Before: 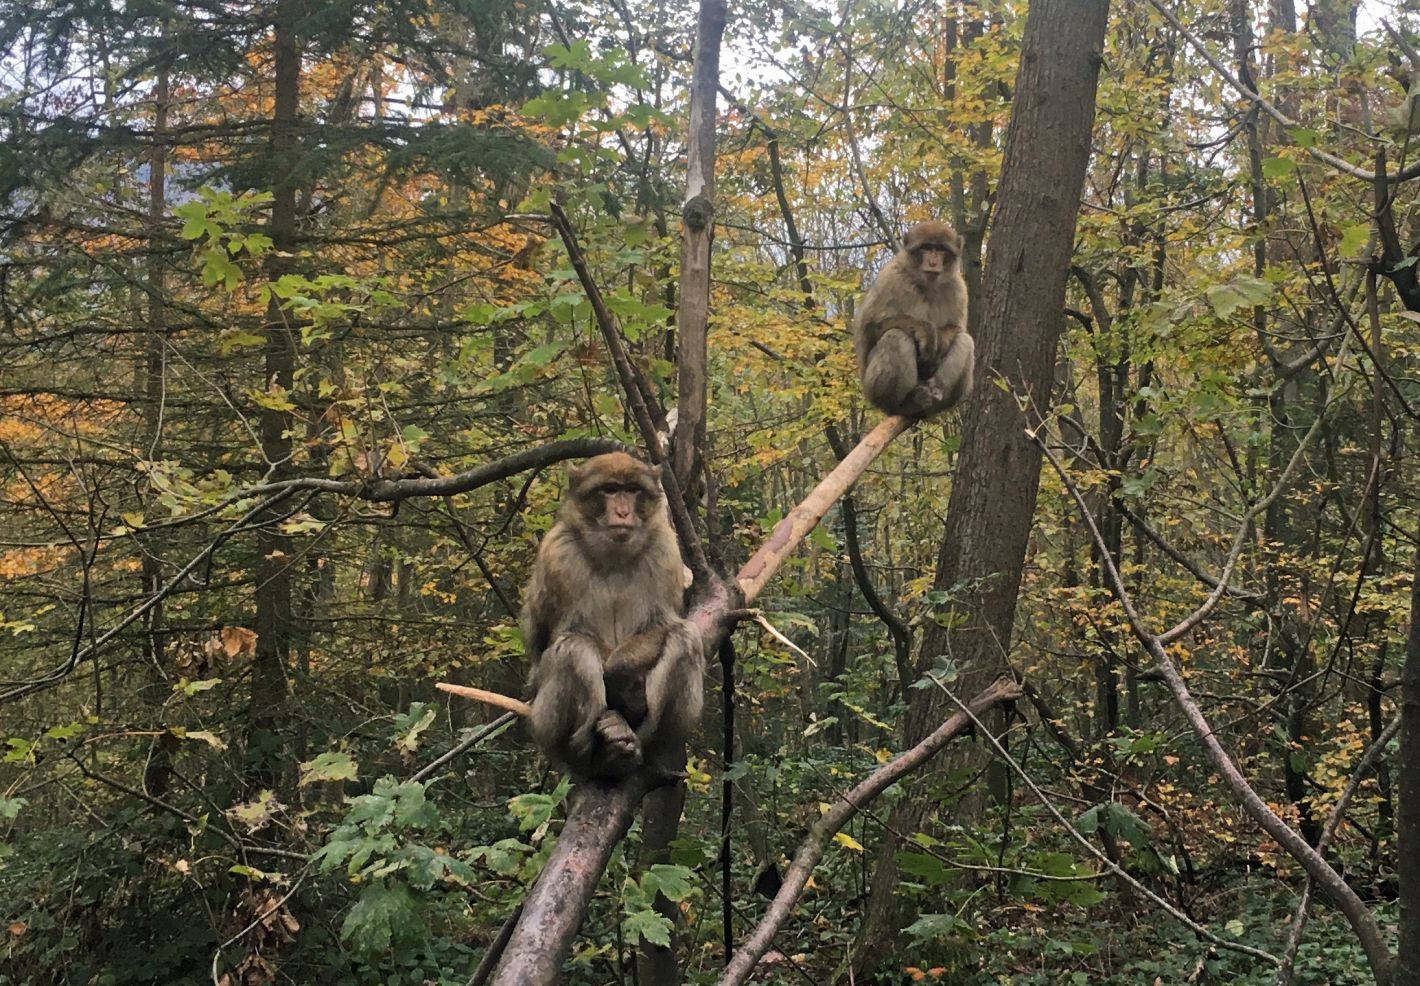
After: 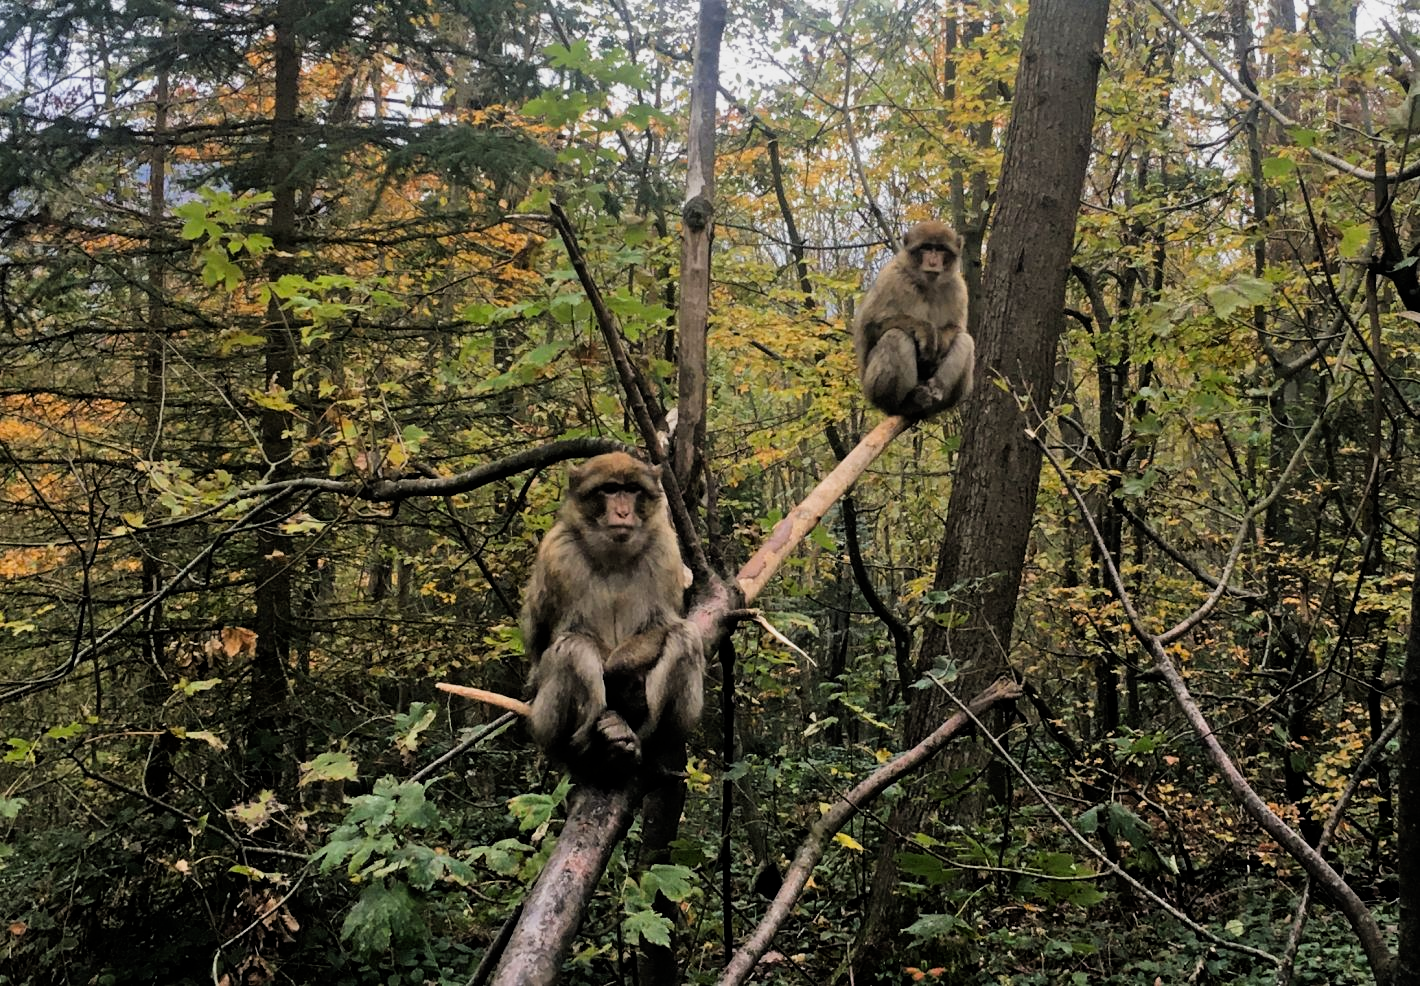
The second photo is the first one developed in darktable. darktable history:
contrast brightness saturation: saturation 0.13
filmic rgb: black relative exposure -5 EV, white relative exposure 3.2 EV, hardness 3.42, contrast 1.2, highlights saturation mix -50%
